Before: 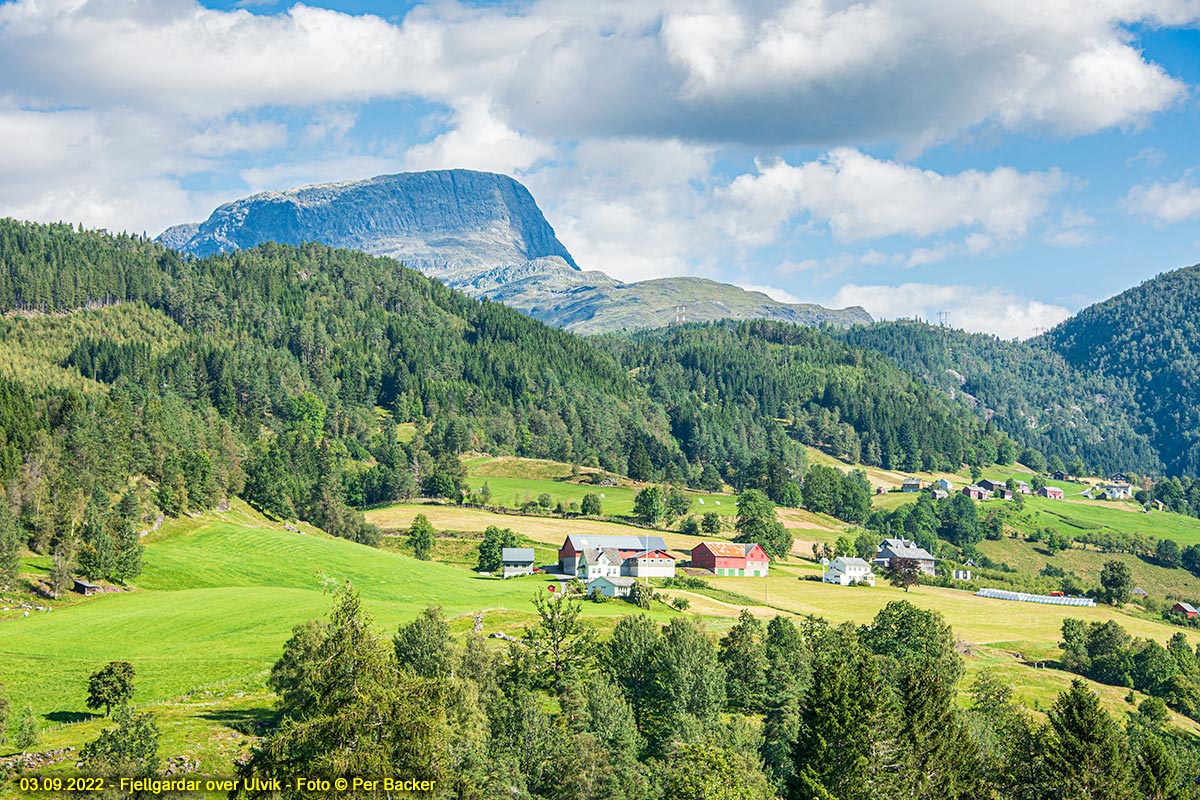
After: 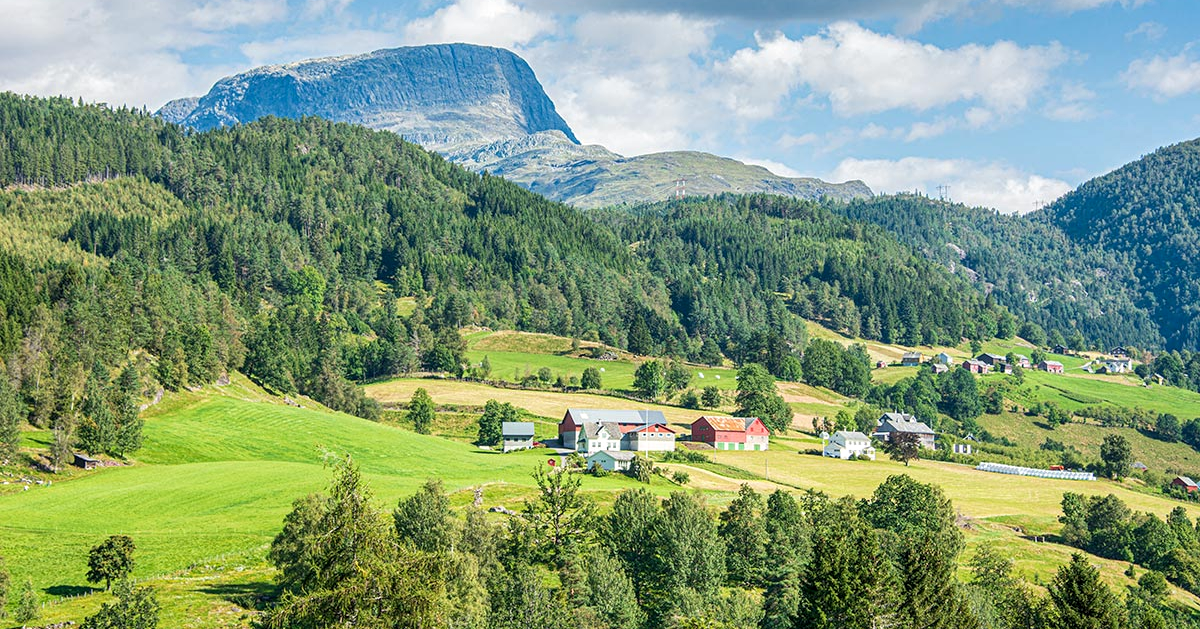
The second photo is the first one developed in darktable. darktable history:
crop and rotate: top 15.774%, bottom 5.506%
local contrast: highlights 100%, shadows 100%, detail 120%, midtone range 0.2
